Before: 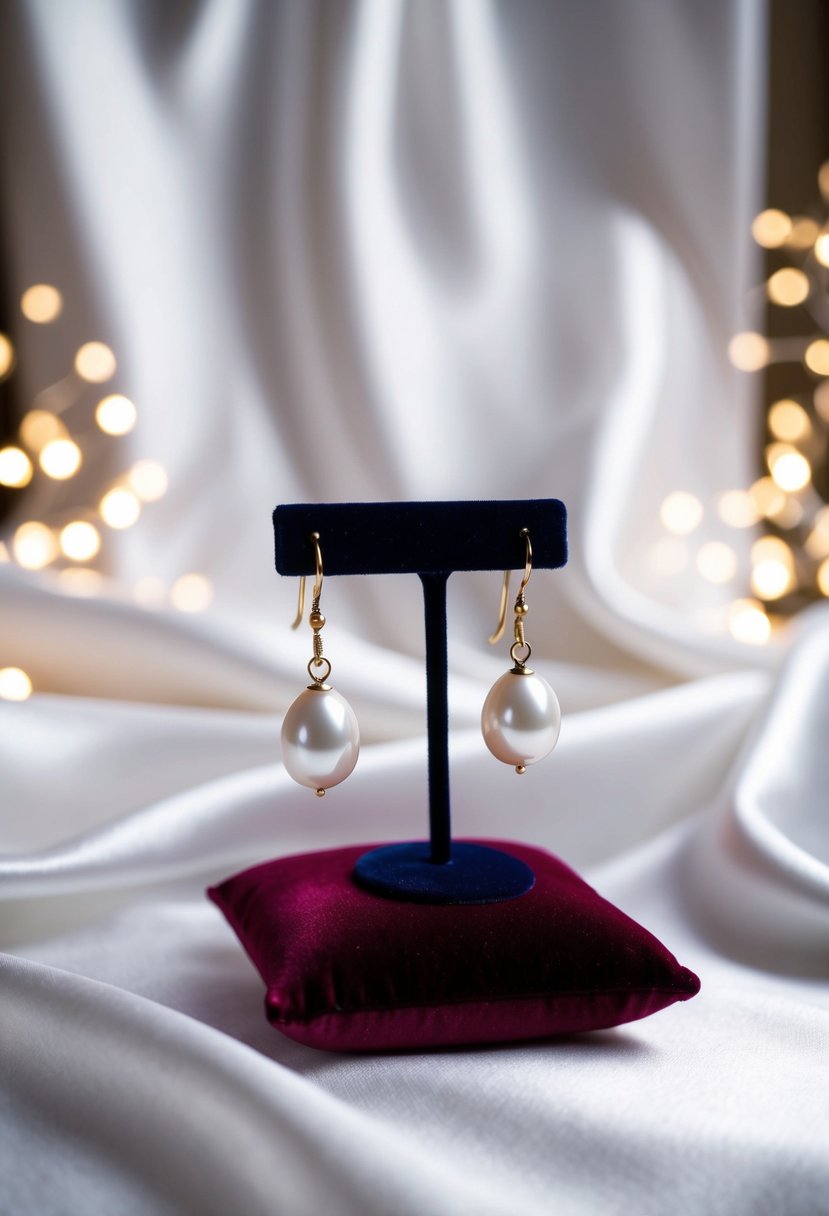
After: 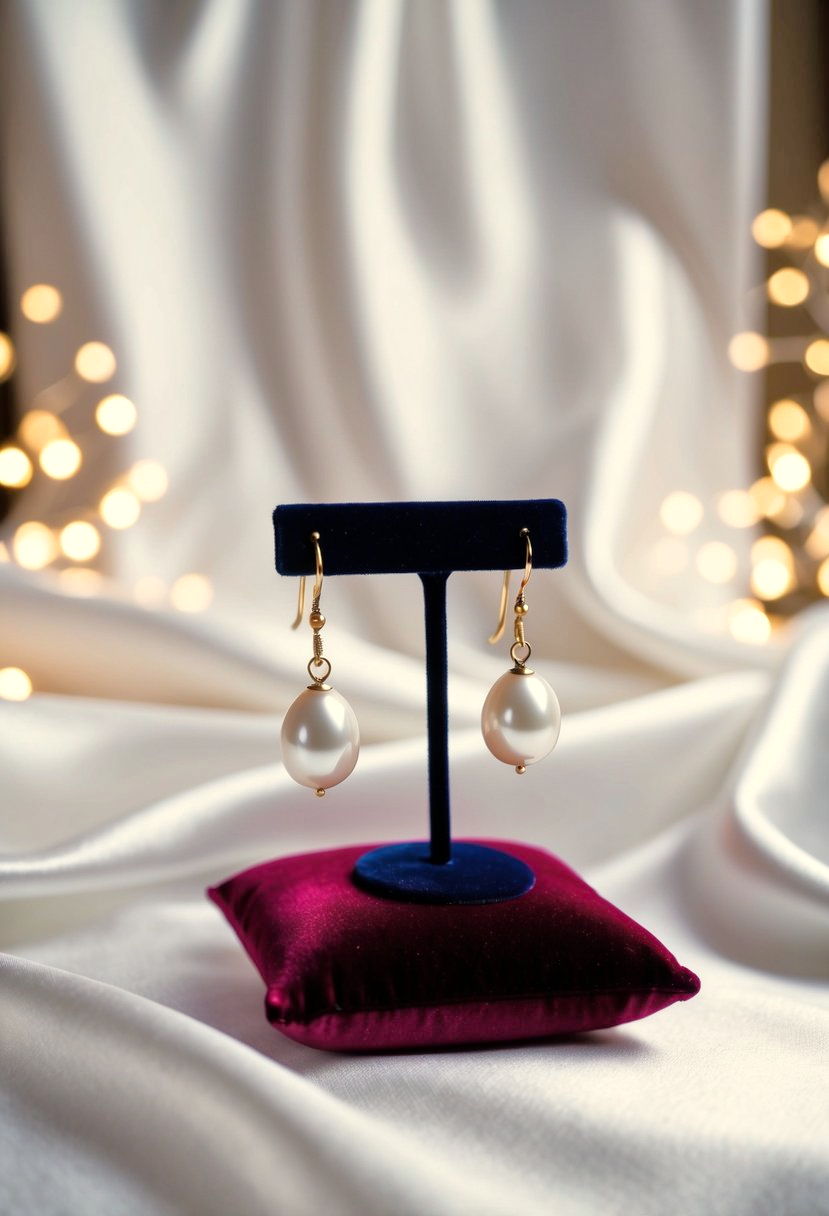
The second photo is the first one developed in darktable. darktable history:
exposure: exposure -0.01 EV, compensate highlight preservation false
tone equalizer: -7 EV 0.15 EV, -6 EV 0.6 EV, -5 EV 1.15 EV, -4 EV 1.33 EV, -3 EV 1.15 EV, -2 EV 0.6 EV, -1 EV 0.15 EV, mask exposure compensation -0.5 EV
white balance: red 1.029, blue 0.92
